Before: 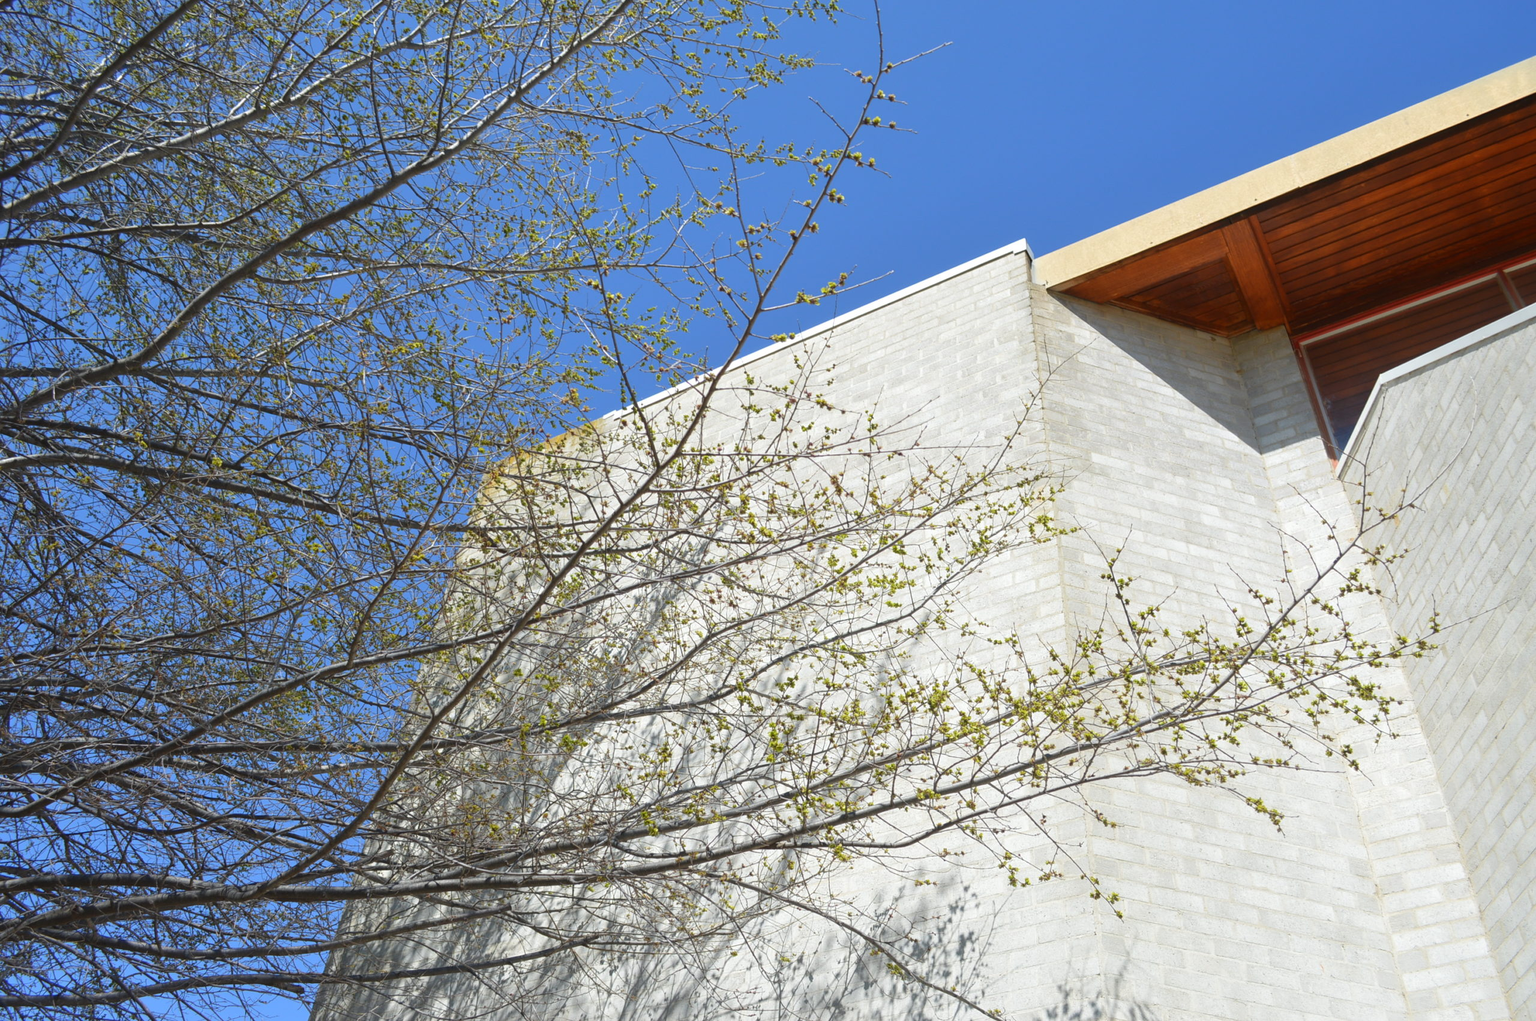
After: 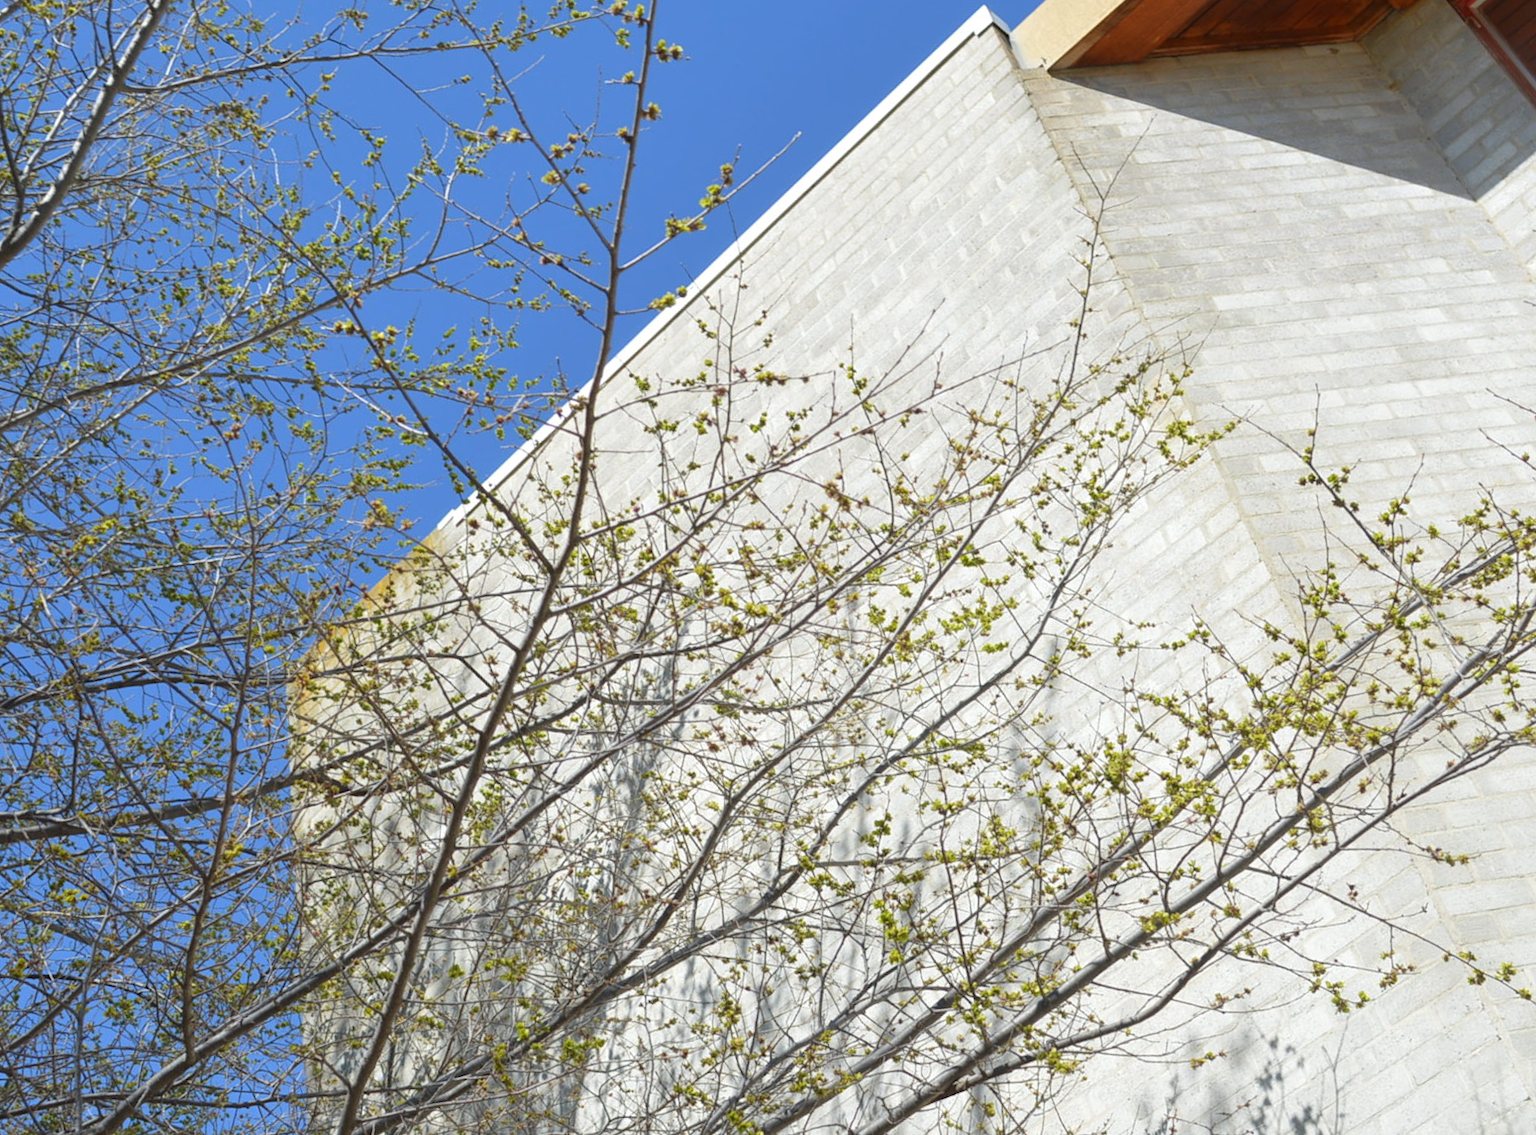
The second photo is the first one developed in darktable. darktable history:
crop and rotate: angle 20.7°, left 6.798%, right 4.304%, bottom 1.082%
tone equalizer: -7 EV 0.138 EV, edges refinement/feathering 500, mask exposure compensation -1.57 EV, preserve details guided filter
local contrast: mode bilateral grid, contrast 15, coarseness 36, detail 104%, midtone range 0.2
